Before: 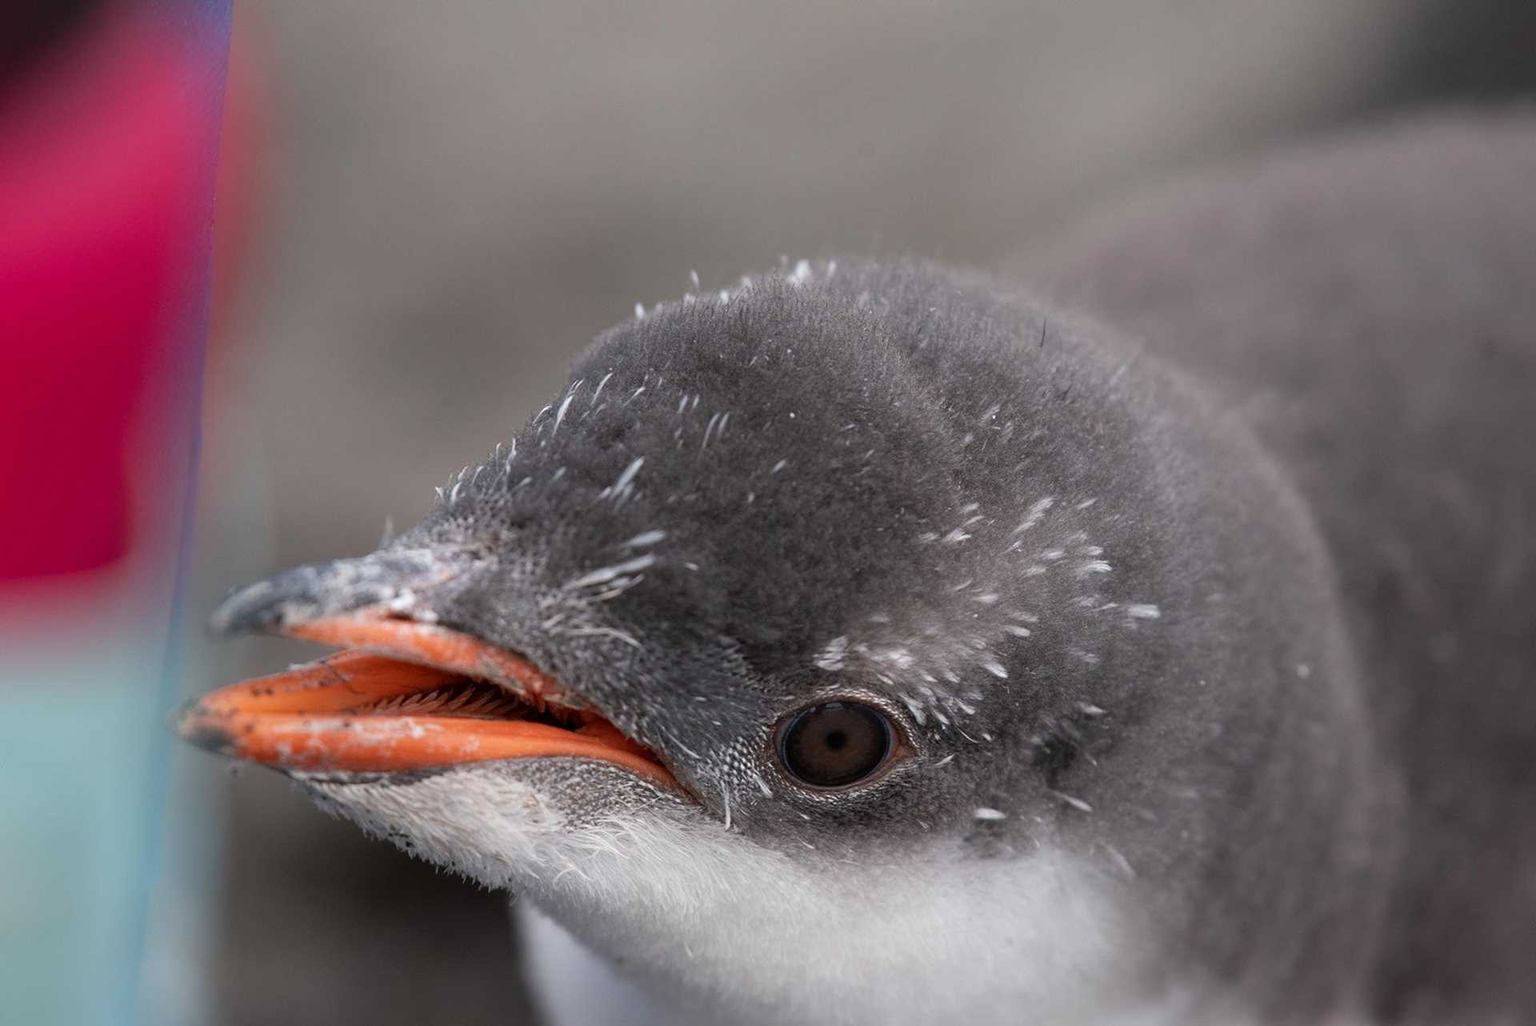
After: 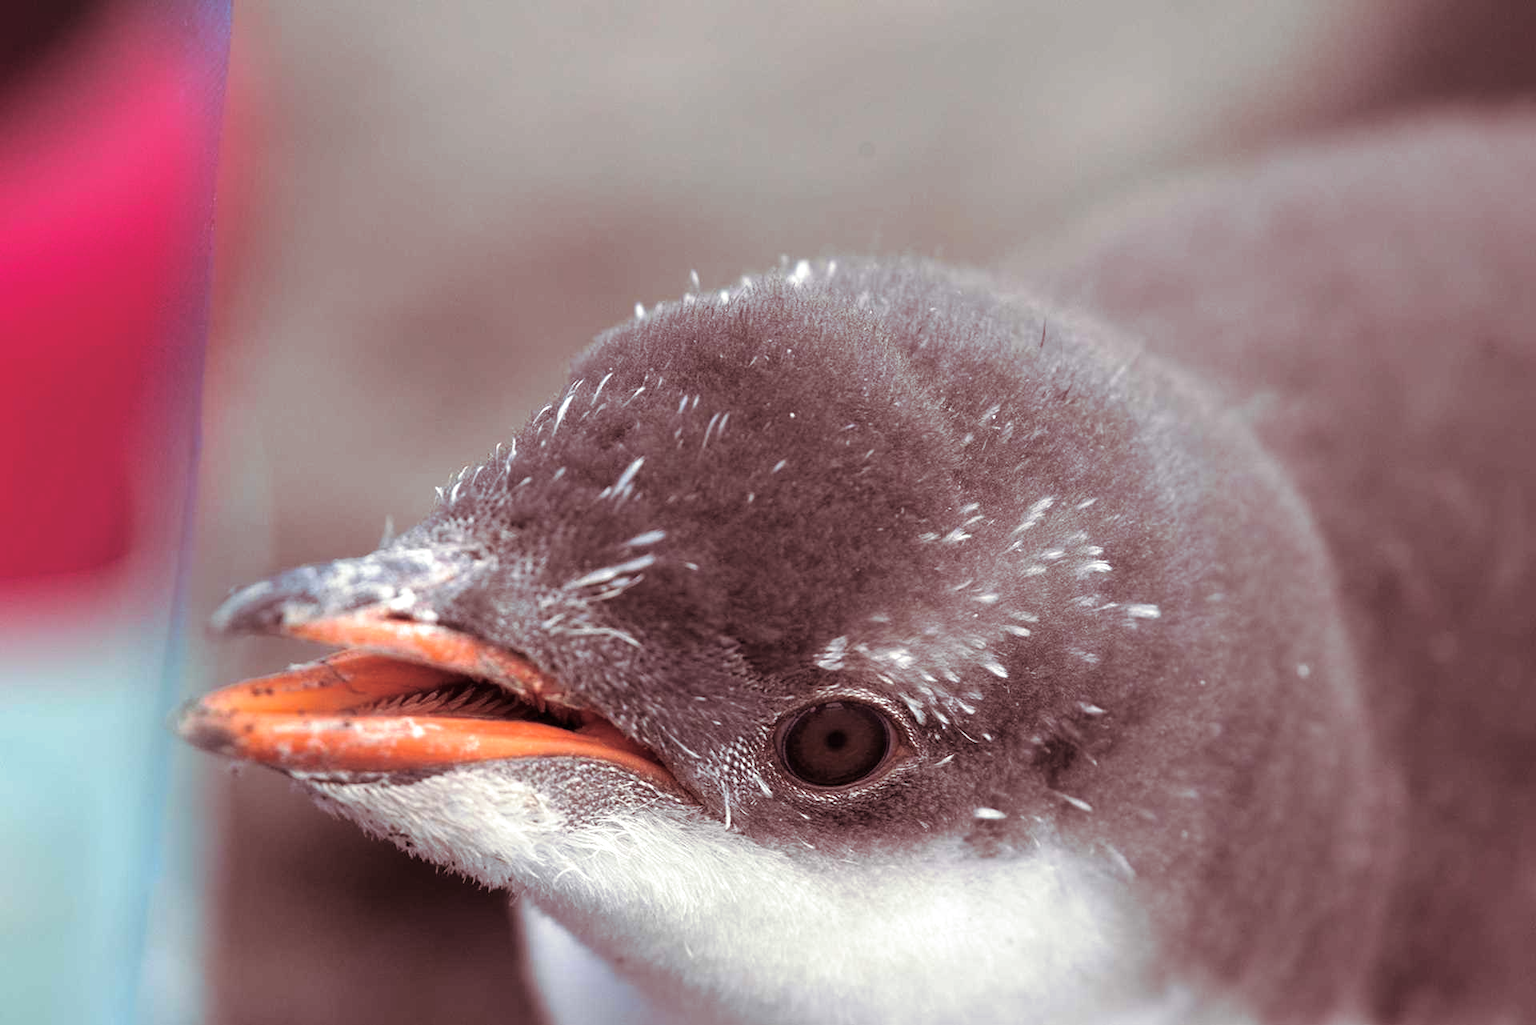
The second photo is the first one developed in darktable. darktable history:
split-toning: on, module defaults
exposure: exposure 0.648 EV, compensate highlight preservation false
